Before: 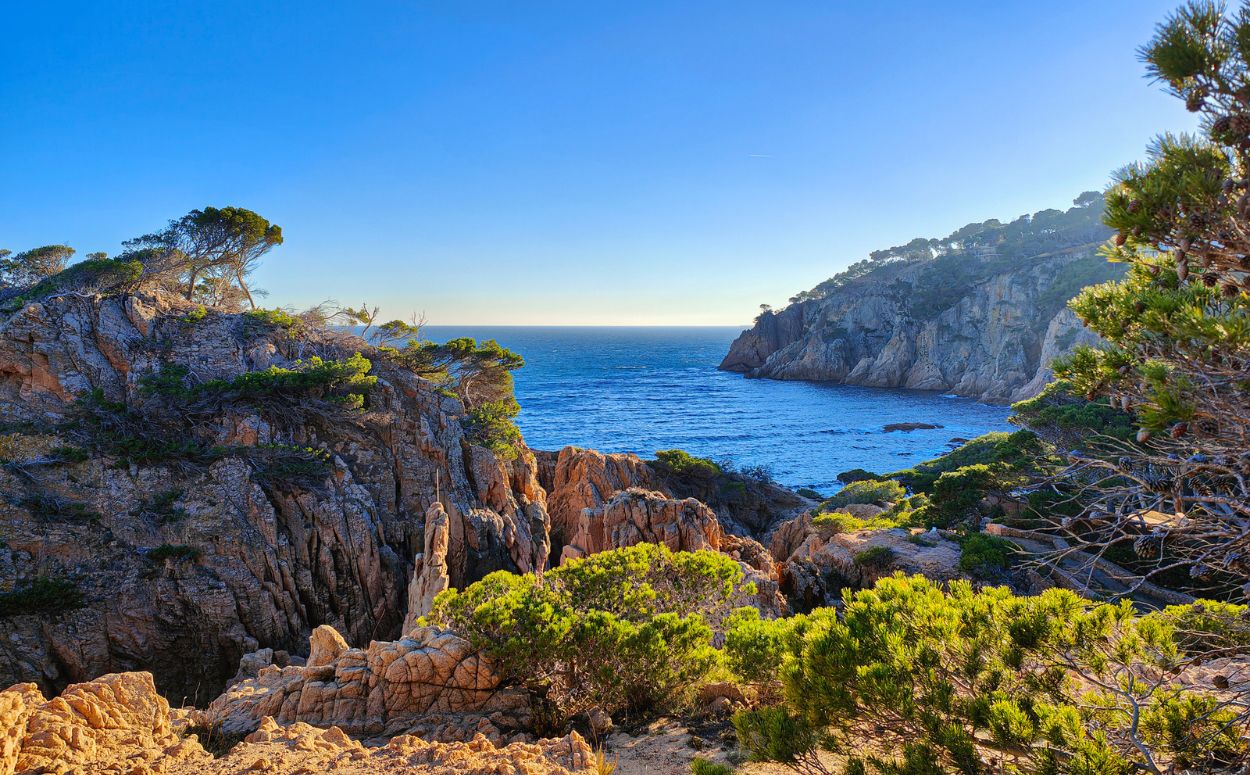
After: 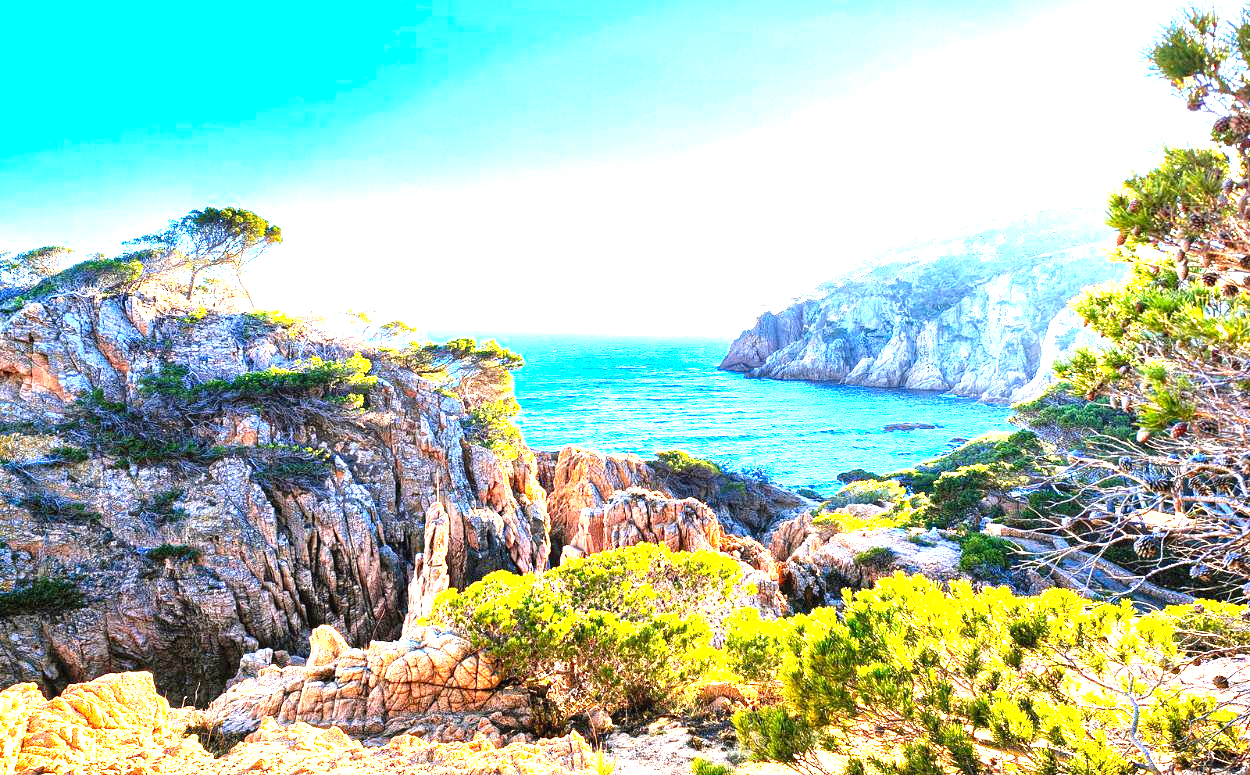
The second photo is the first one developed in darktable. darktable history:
exposure: black level correction 0, exposure 0.702 EV, compensate exposure bias true, compensate highlight preservation false
local contrast: highlights 104%, shadows 100%, detail 131%, midtone range 0.2
levels: levels [0, 0.281, 0.562]
